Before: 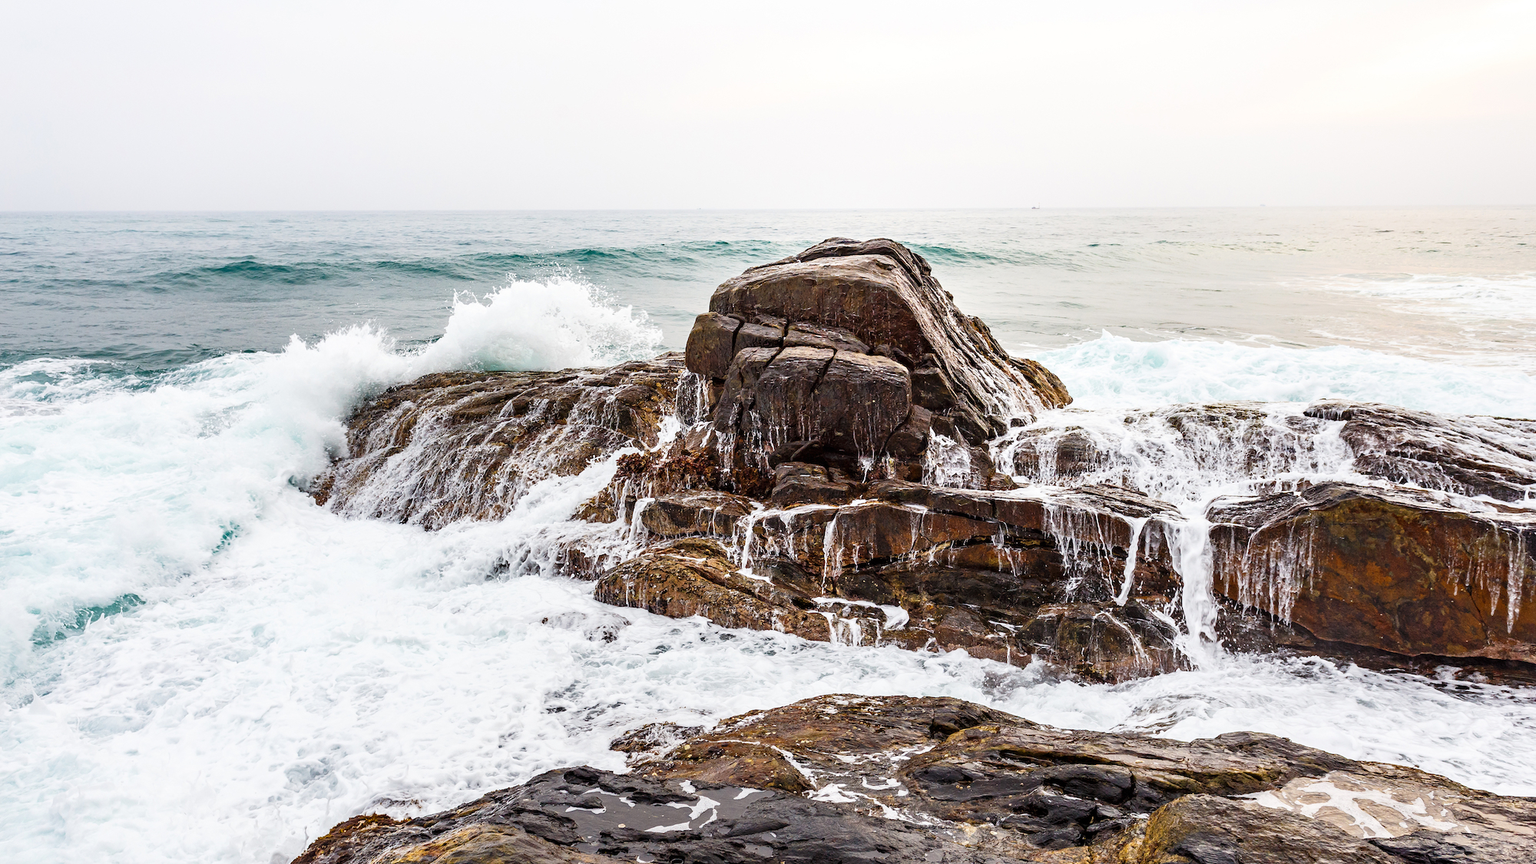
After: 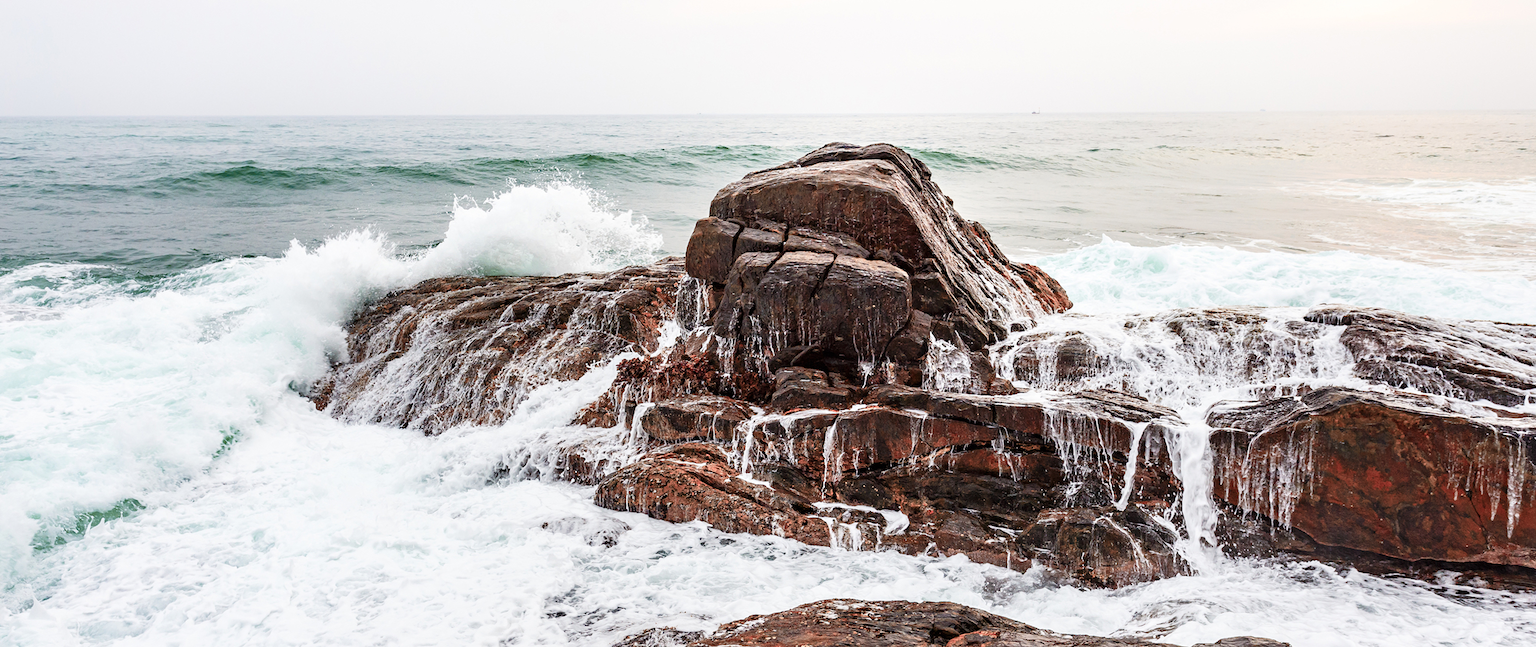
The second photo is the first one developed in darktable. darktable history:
color zones: curves: ch2 [(0, 0.488) (0.143, 0.417) (0.286, 0.212) (0.429, 0.179) (0.571, 0.154) (0.714, 0.415) (0.857, 0.495) (1, 0.488)]
crop: top 11.038%, bottom 13.962%
